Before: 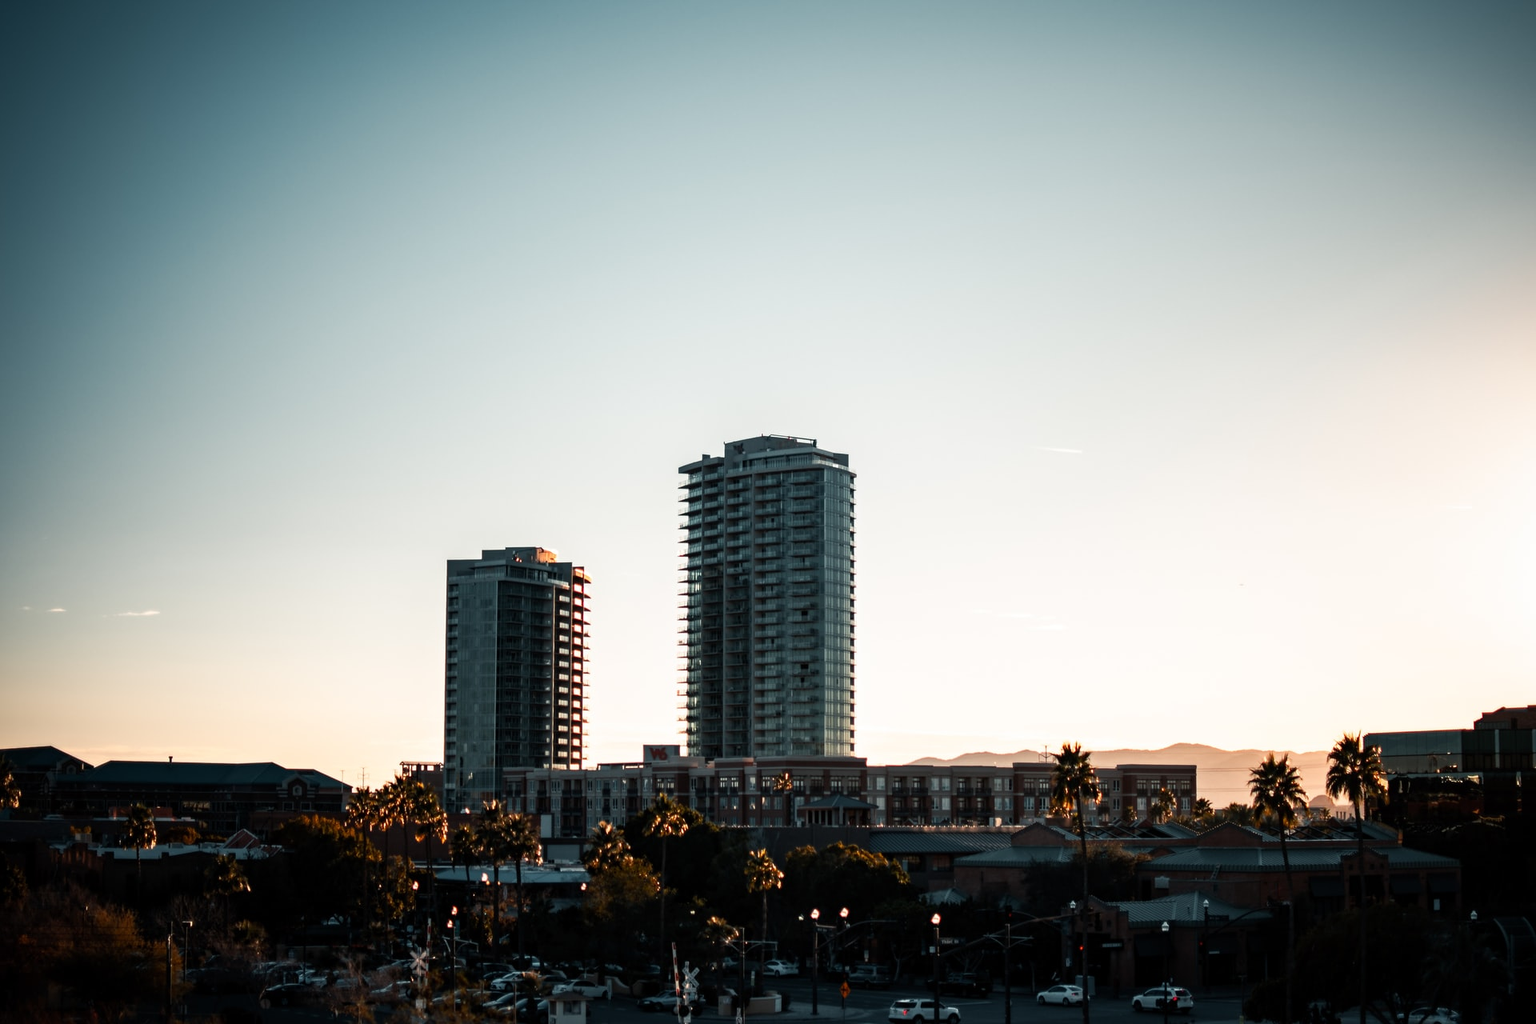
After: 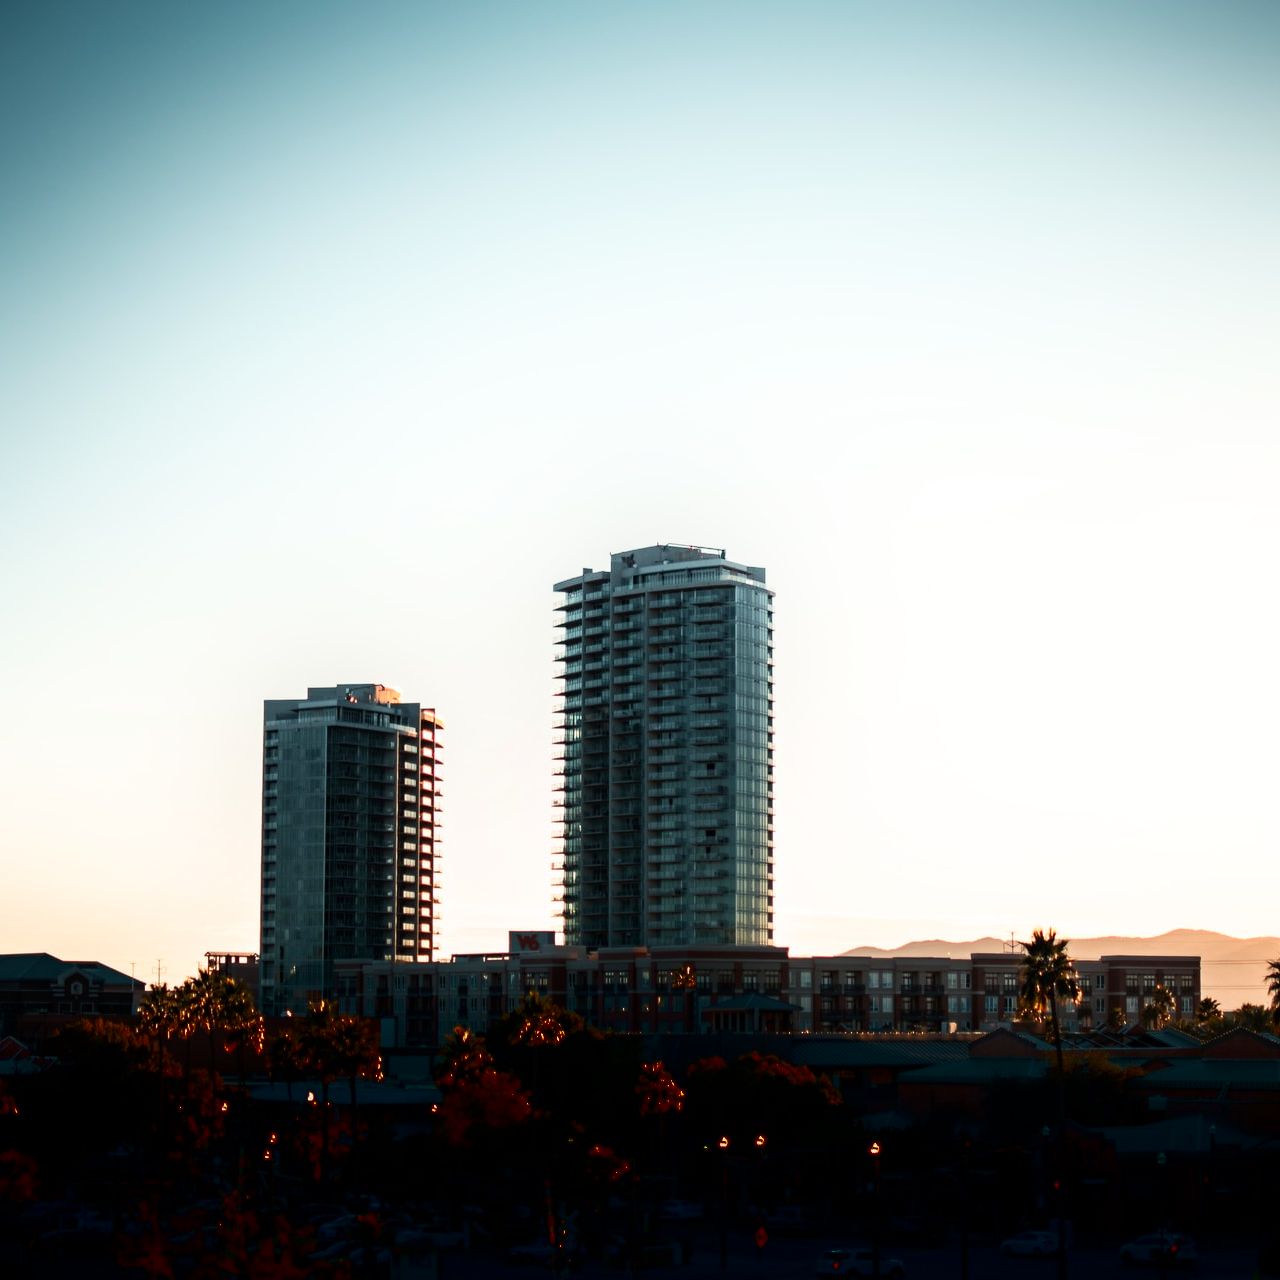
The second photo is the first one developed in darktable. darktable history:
velvia: strength 27.14%
shadows and highlights: shadows -89.63, highlights 88.82, soften with gaussian
crop: left 15.409%, right 17.88%
